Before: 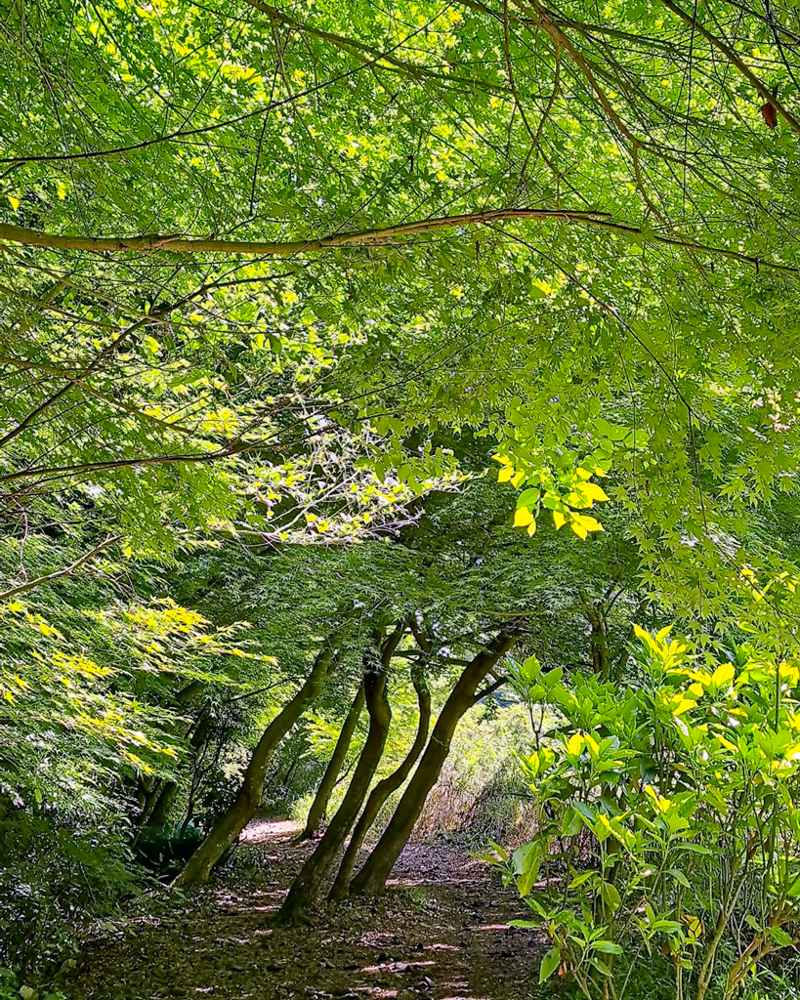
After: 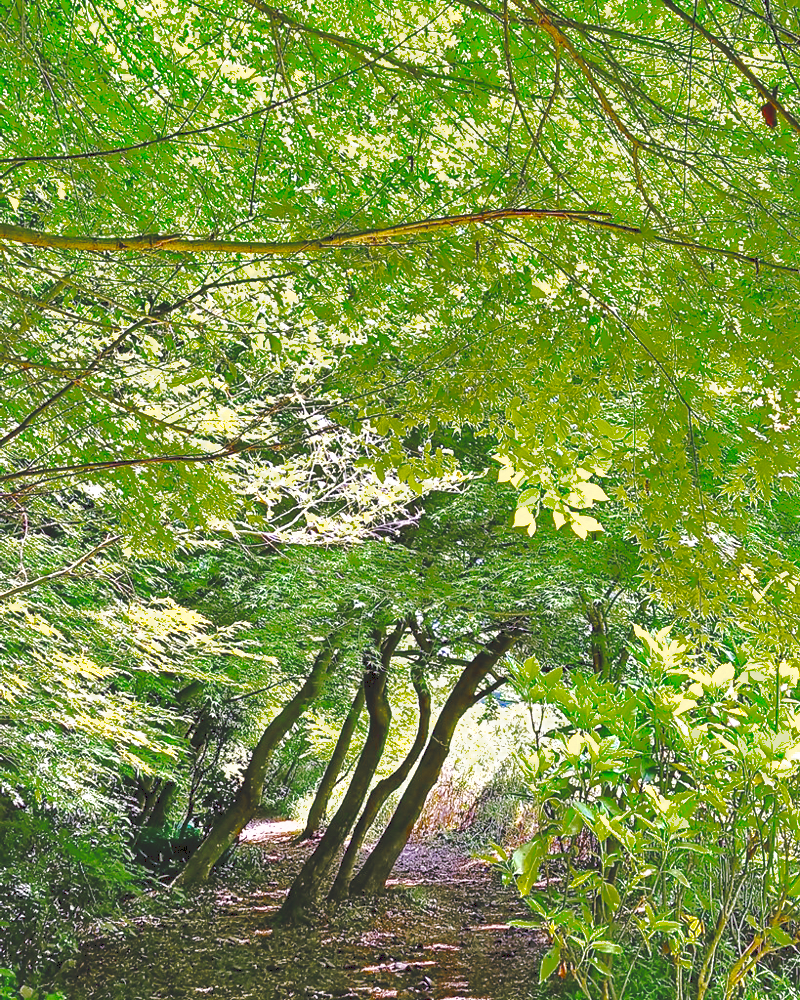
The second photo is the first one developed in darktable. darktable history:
exposure: exposure 1 EV, compensate exposure bias true, compensate highlight preservation false
shadows and highlights: highlights -59.76
tone curve: curves: ch0 [(0, 0) (0.003, 0.117) (0.011, 0.118) (0.025, 0.123) (0.044, 0.13) (0.069, 0.137) (0.1, 0.149) (0.136, 0.157) (0.177, 0.184) (0.224, 0.217) (0.277, 0.257) (0.335, 0.324) (0.399, 0.406) (0.468, 0.511) (0.543, 0.609) (0.623, 0.712) (0.709, 0.8) (0.801, 0.877) (0.898, 0.938) (1, 1)], preserve colors none
tone equalizer: edges refinement/feathering 500, mask exposure compensation -1.57 EV, preserve details no
color zones: curves: ch0 [(0.11, 0.396) (0.195, 0.36) (0.25, 0.5) (0.303, 0.412) (0.357, 0.544) (0.75, 0.5) (0.967, 0.328)]; ch1 [(0, 0.468) (0.112, 0.512) (0.202, 0.6) (0.25, 0.5) (0.307, 0.352) (0.357, 0.544) (0.75, 0.5) (0.963, 0.524)]
